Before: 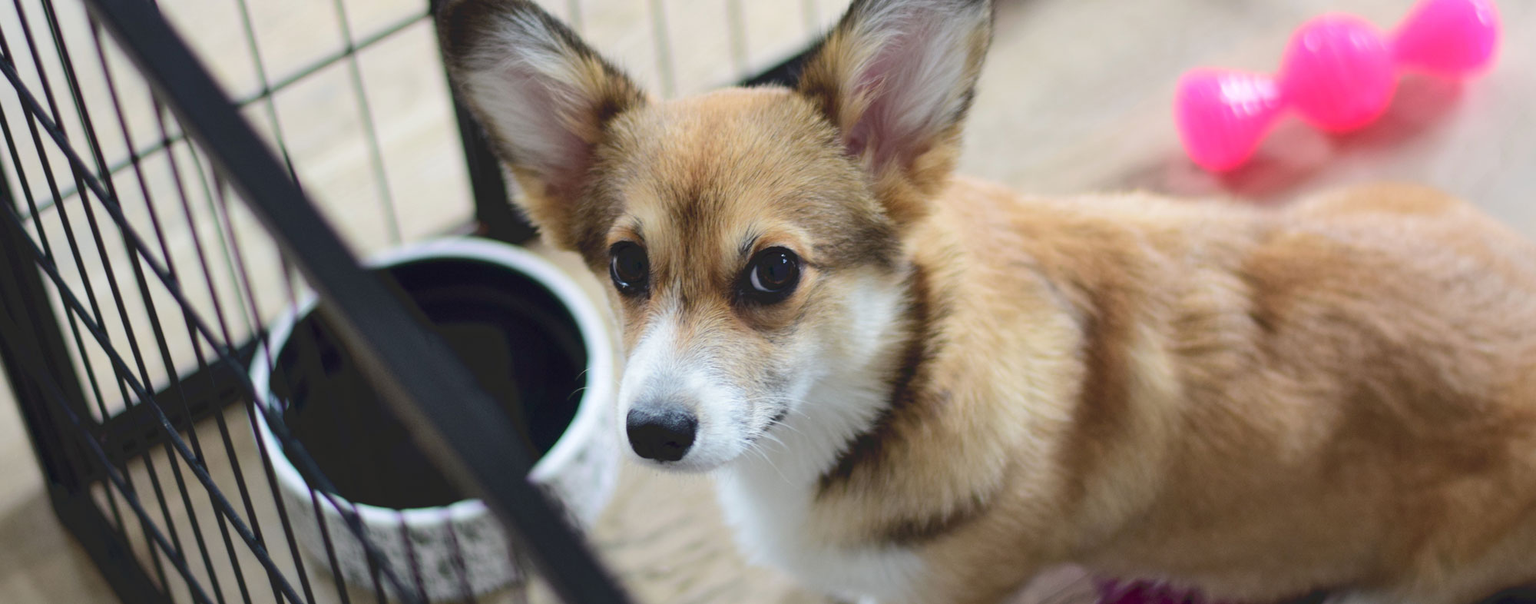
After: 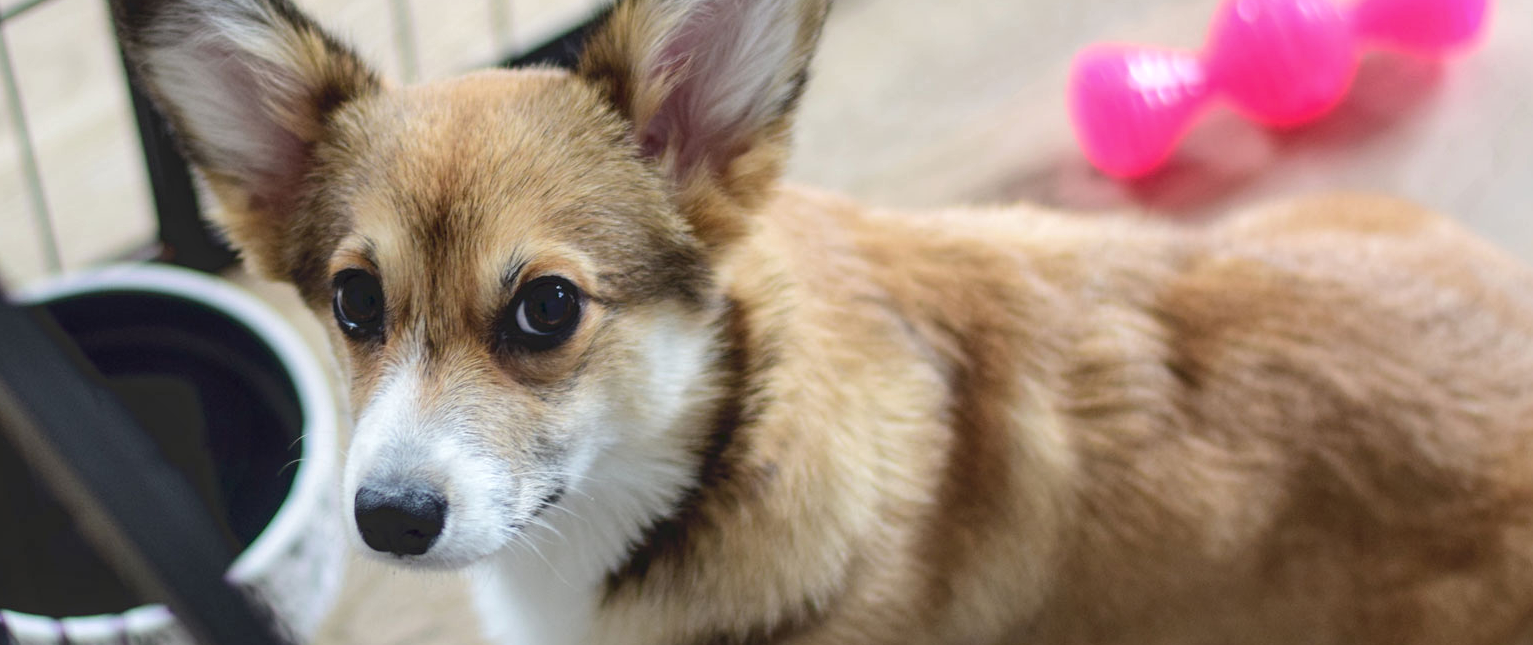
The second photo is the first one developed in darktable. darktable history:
crop: left 23.095%, top 5.827%, bottom 11.854%
local contrast: detail 130%
